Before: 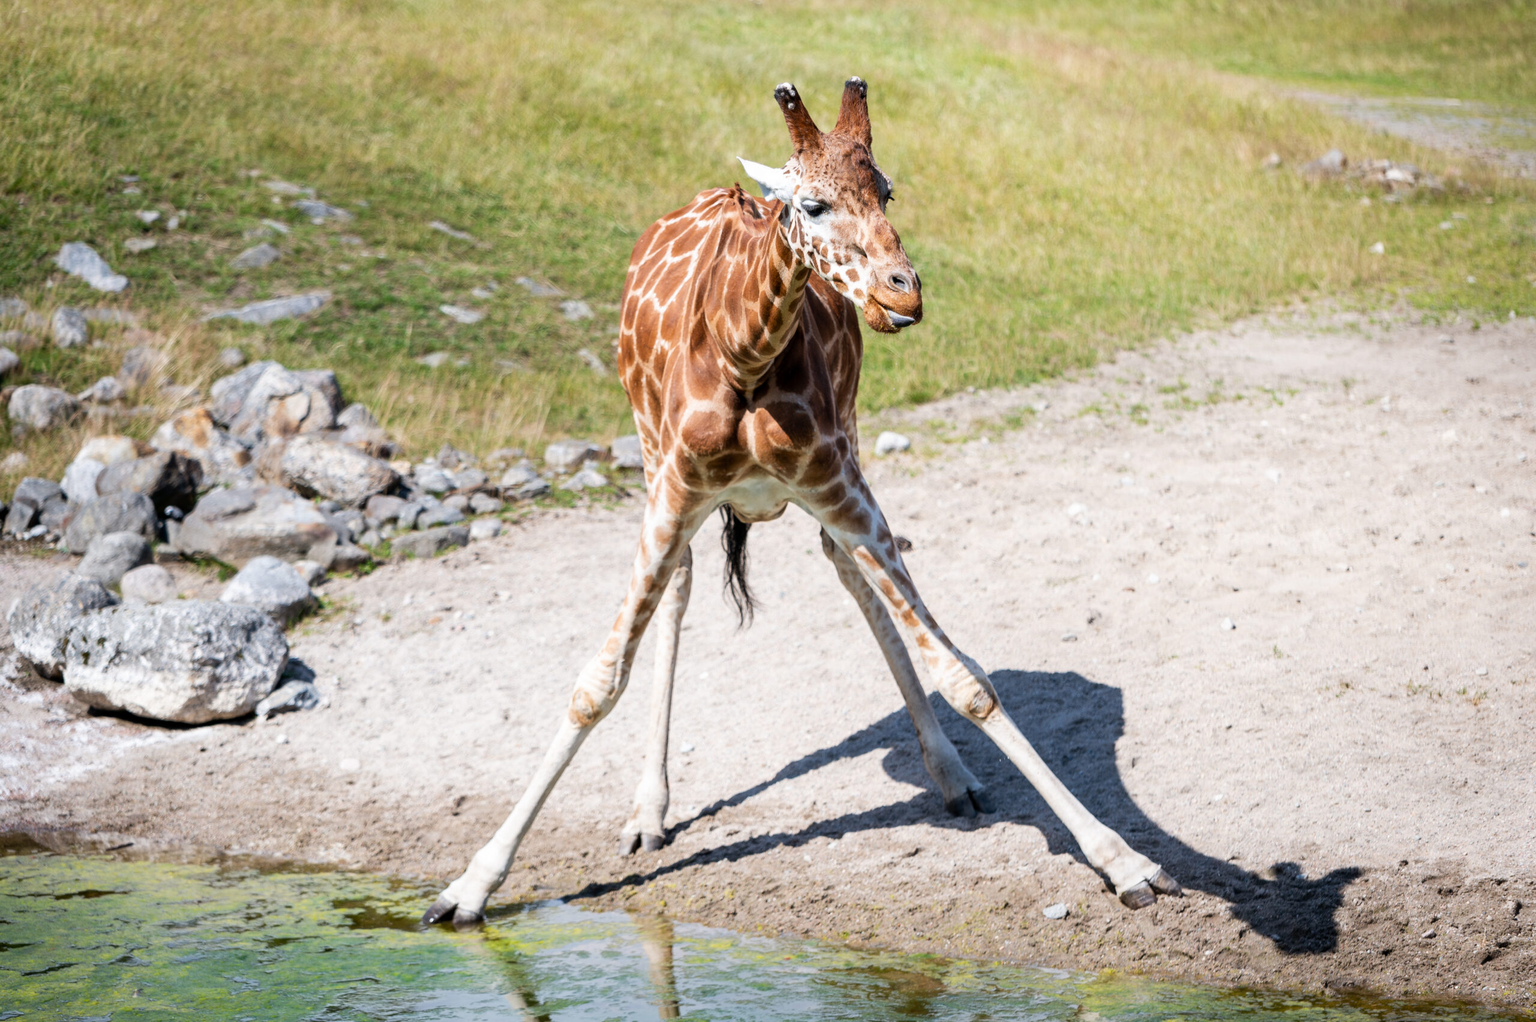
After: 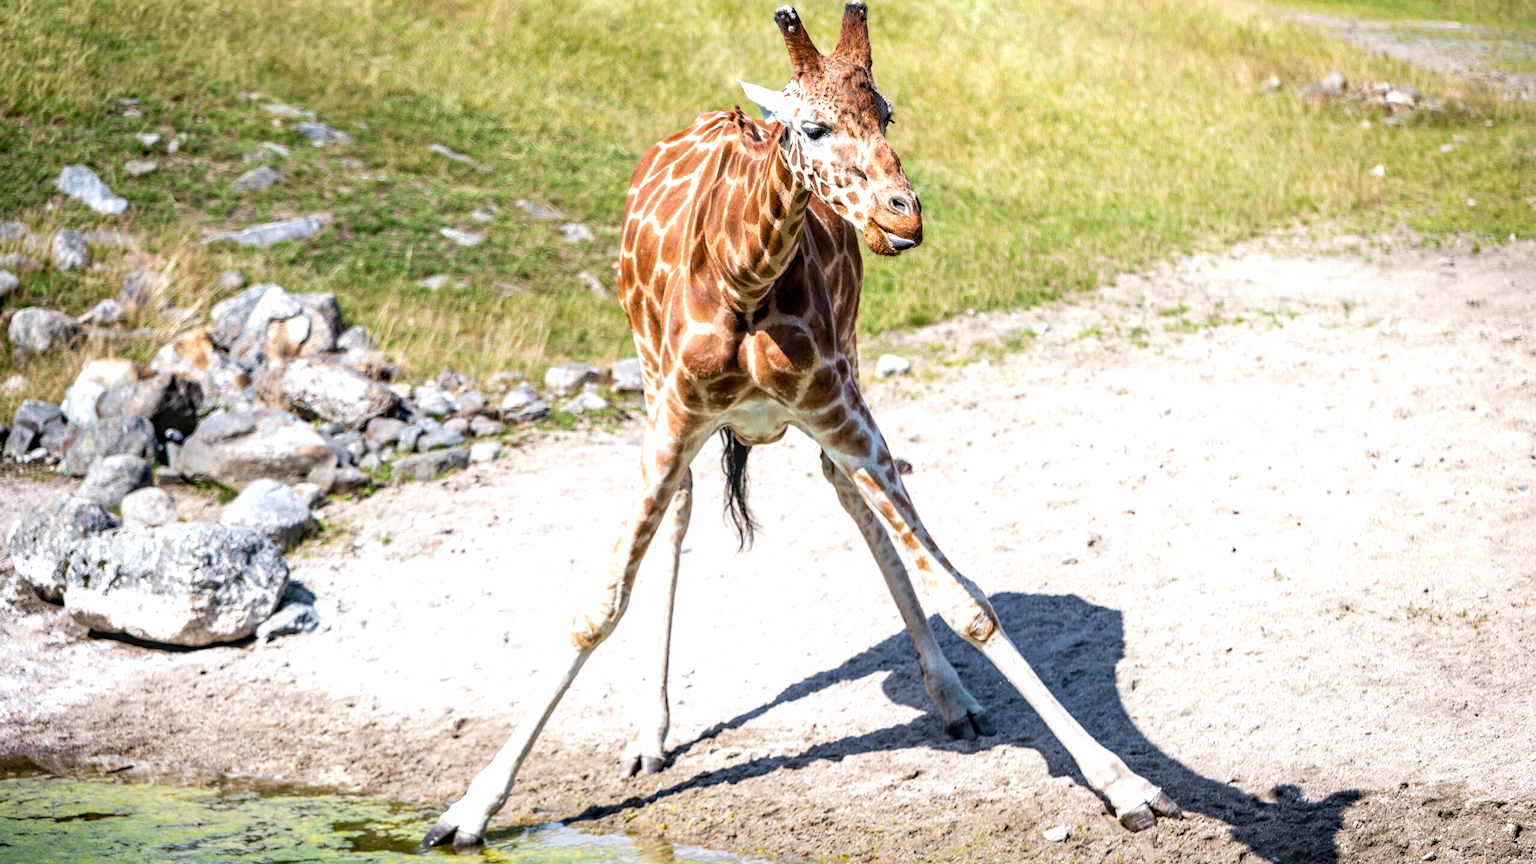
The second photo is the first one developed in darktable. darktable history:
crop: top 7.586%, bottom 7.842%
haze removal: compatibility mode true, adaptive false
exposure: exposure 0.445 EV, compensate highlight preservation false
local contrast: on, module defaults
